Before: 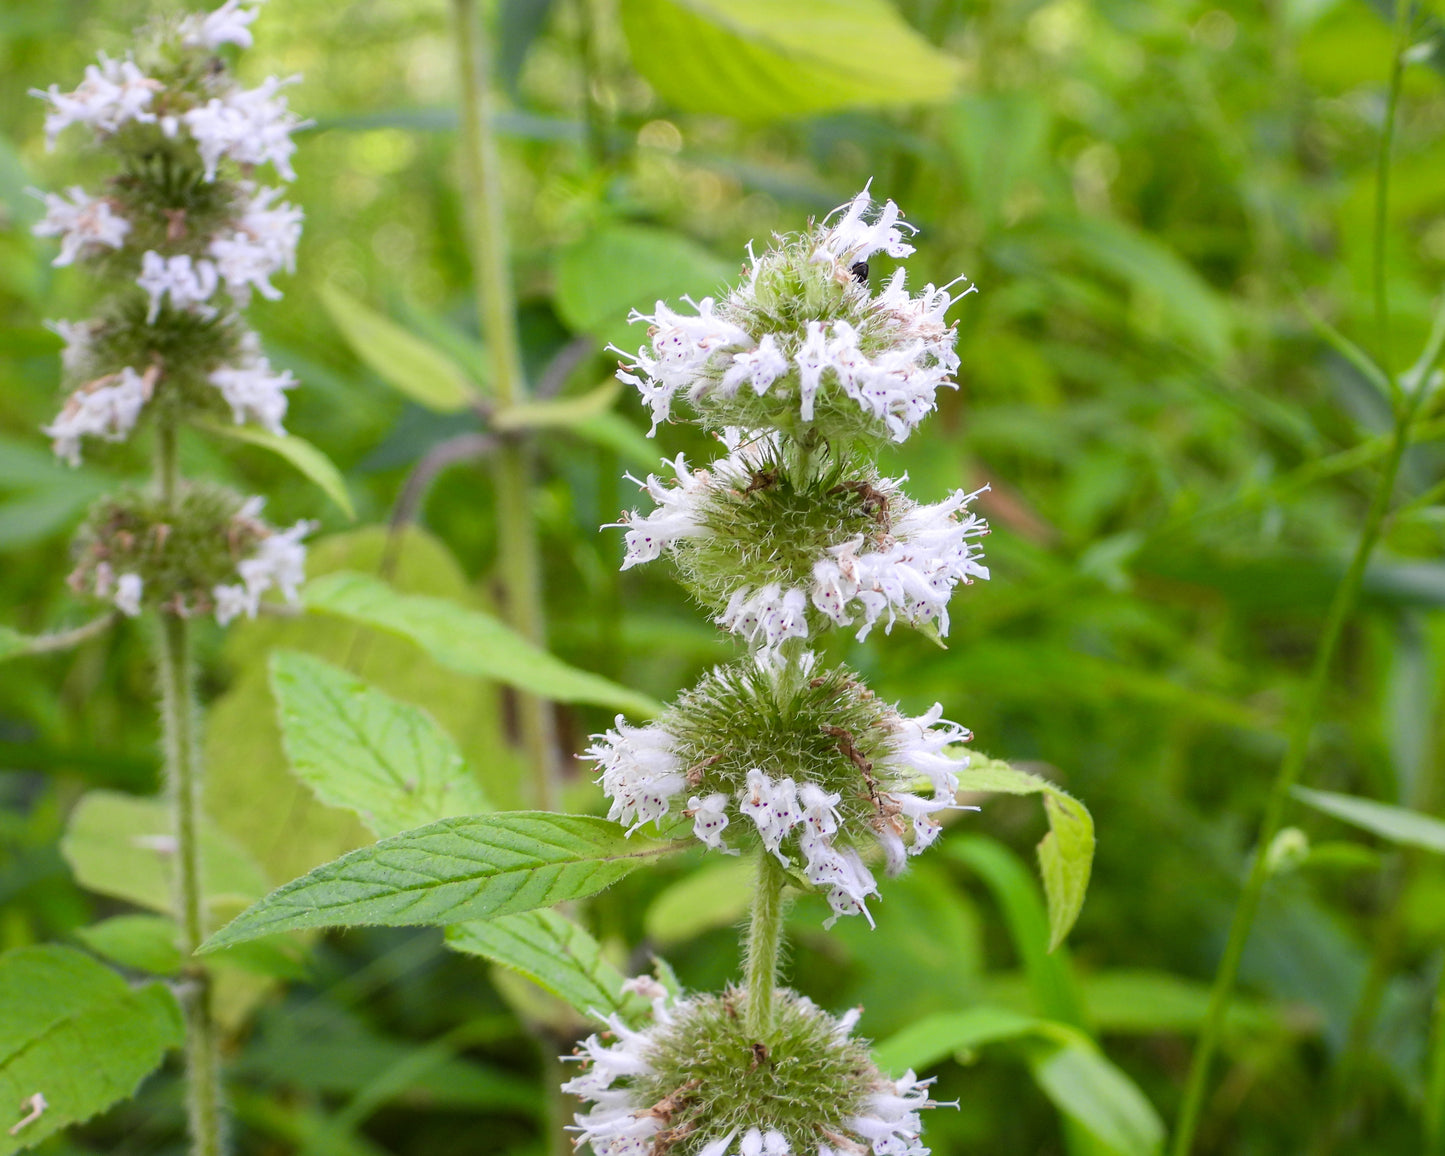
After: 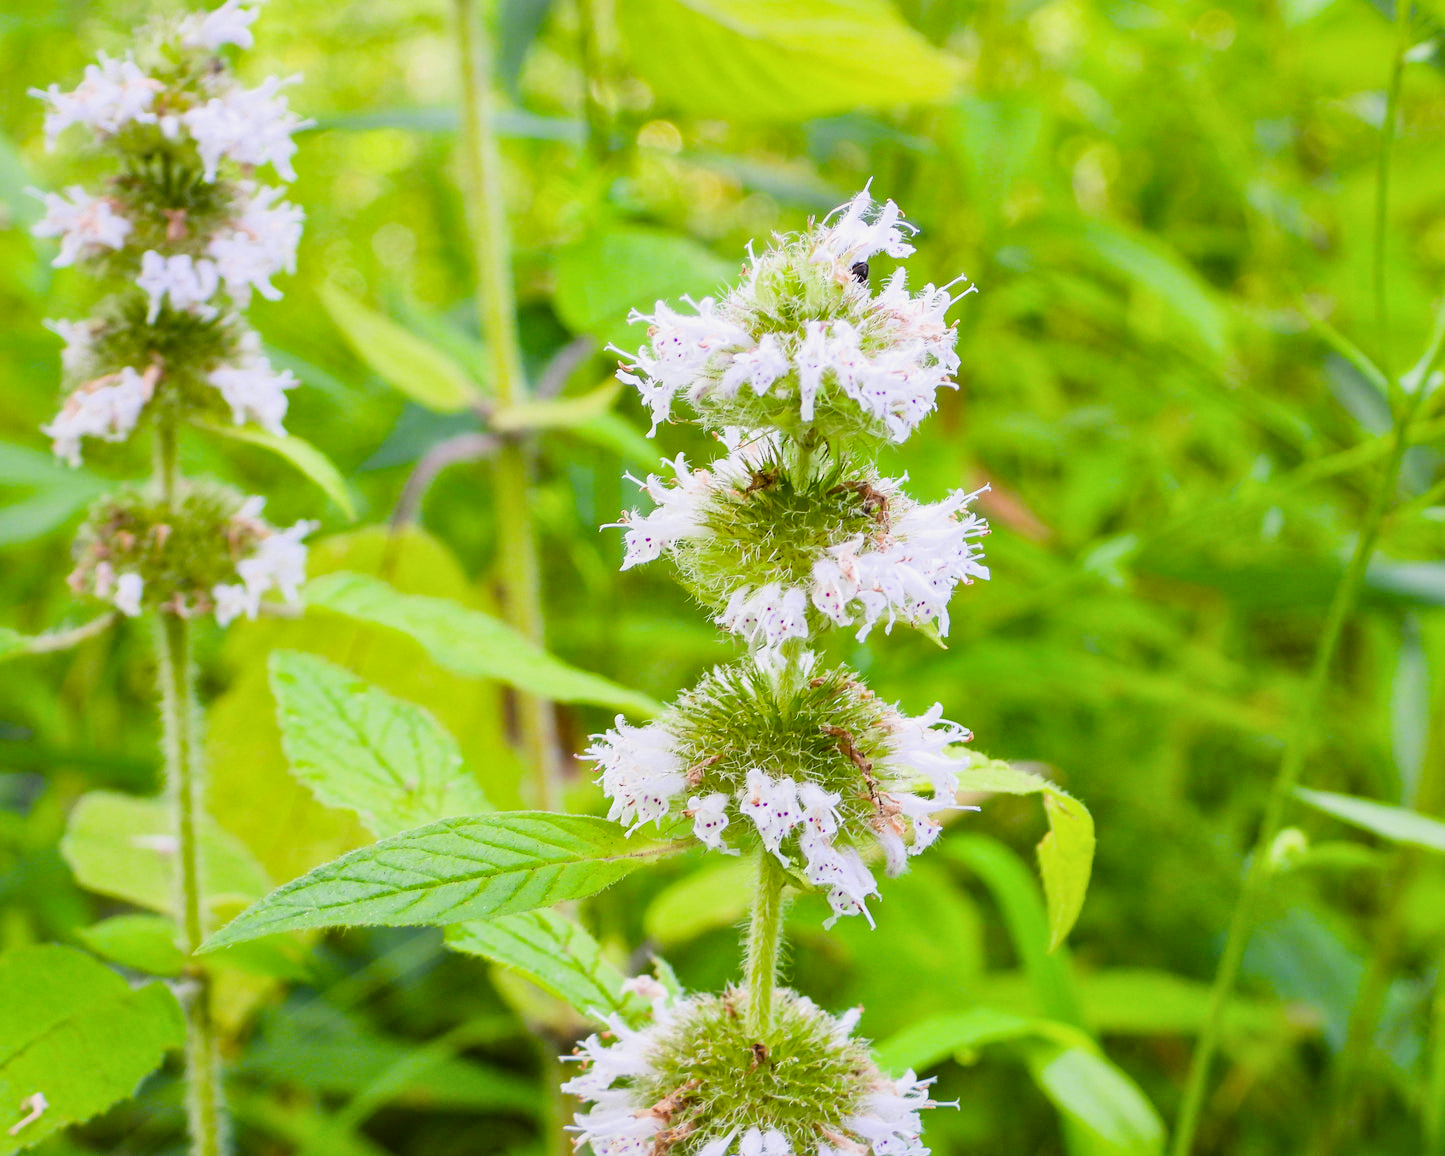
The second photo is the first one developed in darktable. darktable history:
color balance rgb: perceptual saturation grading › global saturation 20%, global vibrance 20%
local contrast: mode bilateral grid, contrast 20, coarseness 50, detail 120%, midtone range 0.2
filmic rgb: black relative exposure -16 EV, white relative exposure 4.97 EV, hardness 6.25
exposure: exposure 0.95 EV, compensate highlight preservation false
